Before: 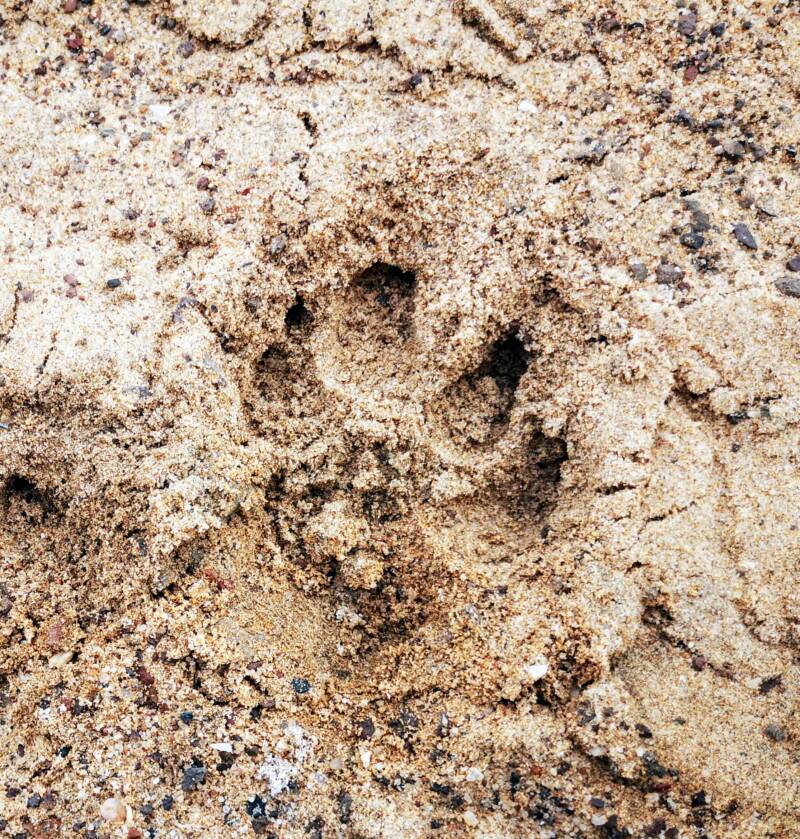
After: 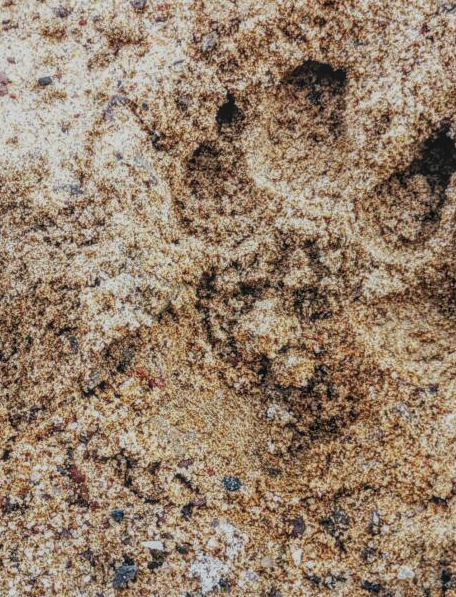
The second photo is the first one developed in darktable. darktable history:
exposure: exposure -0.595 EV, compensate exposure bias true, compensate highlight preservation false
local contrast: highlights 67%, shadows 34%, detail 167%, midtone range 0.2
crop: left 8.627%, top 24.113%, right 34.31%, bottom 4.623%
